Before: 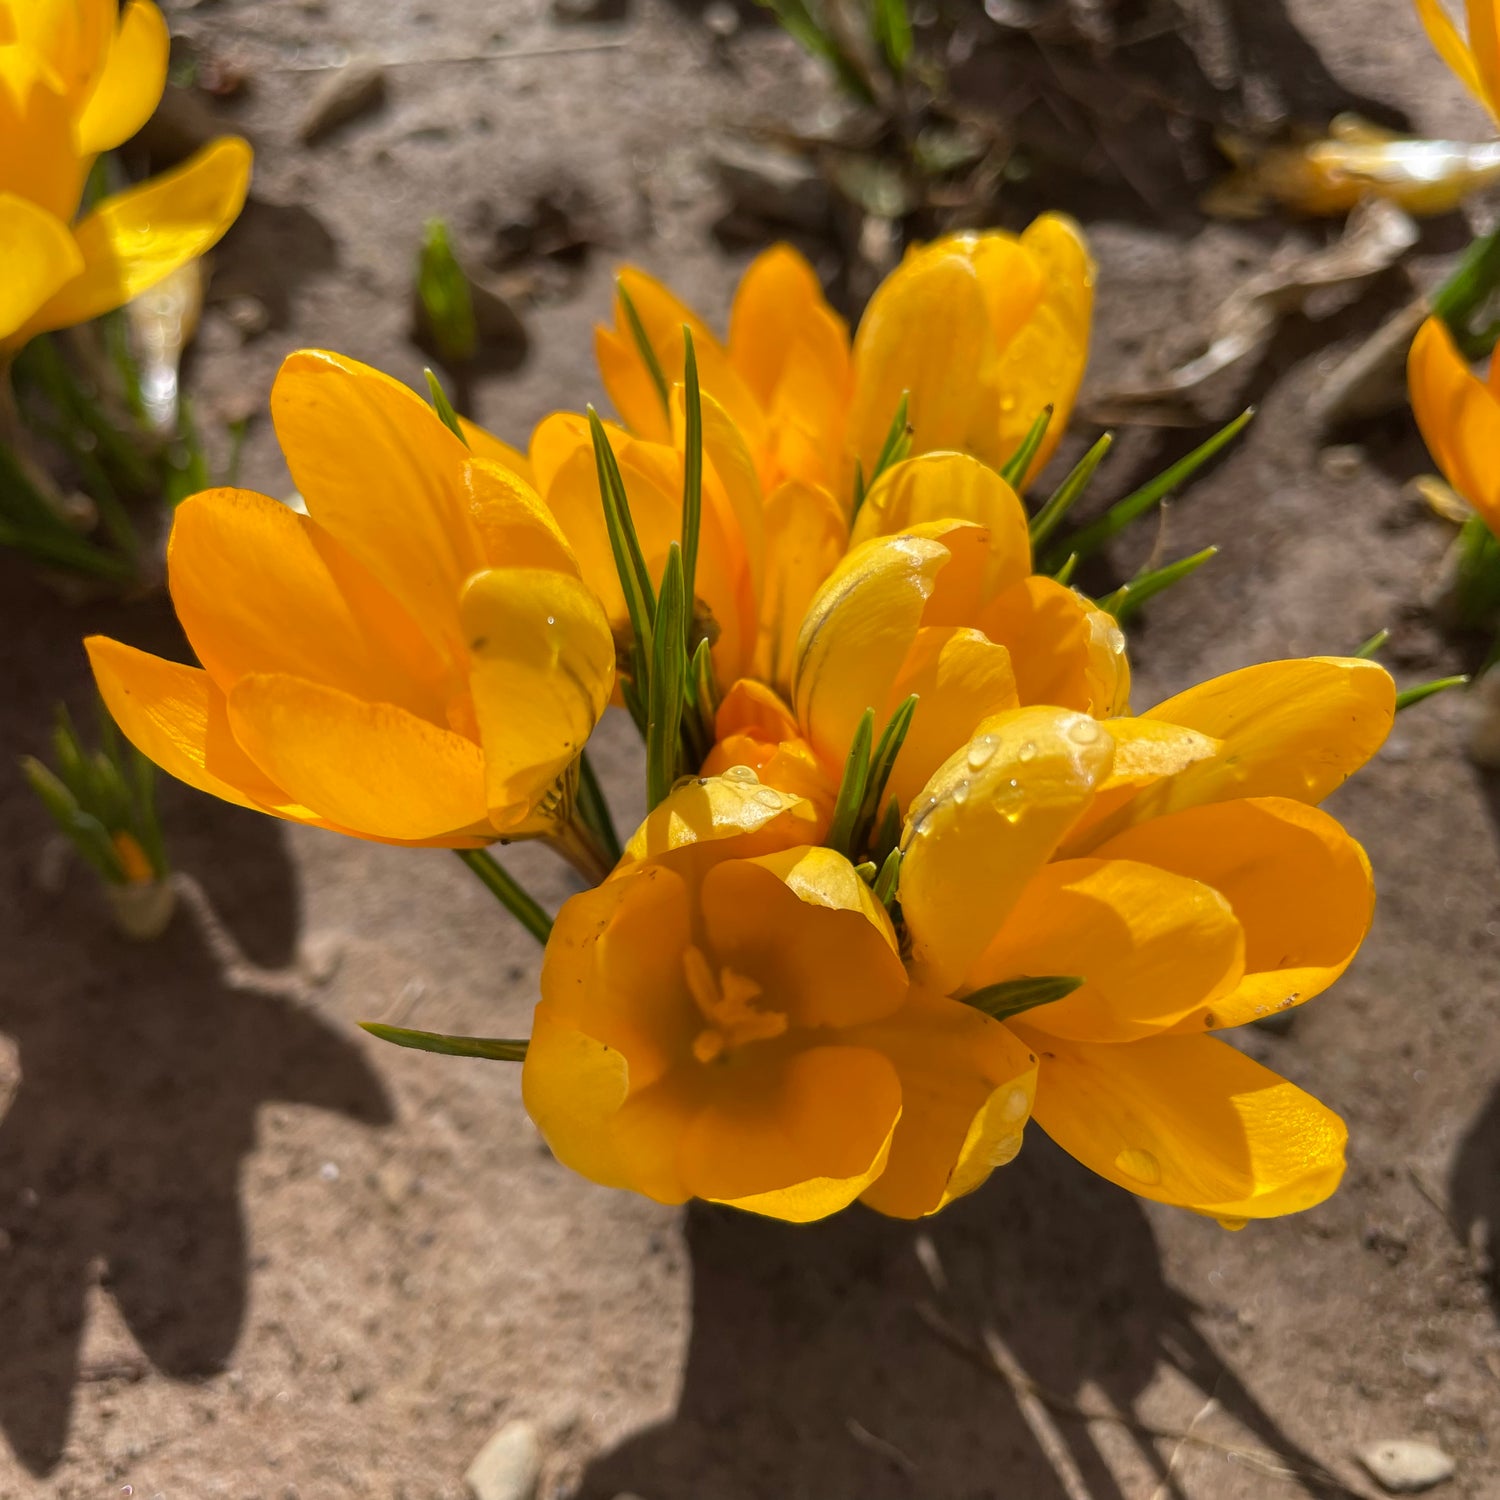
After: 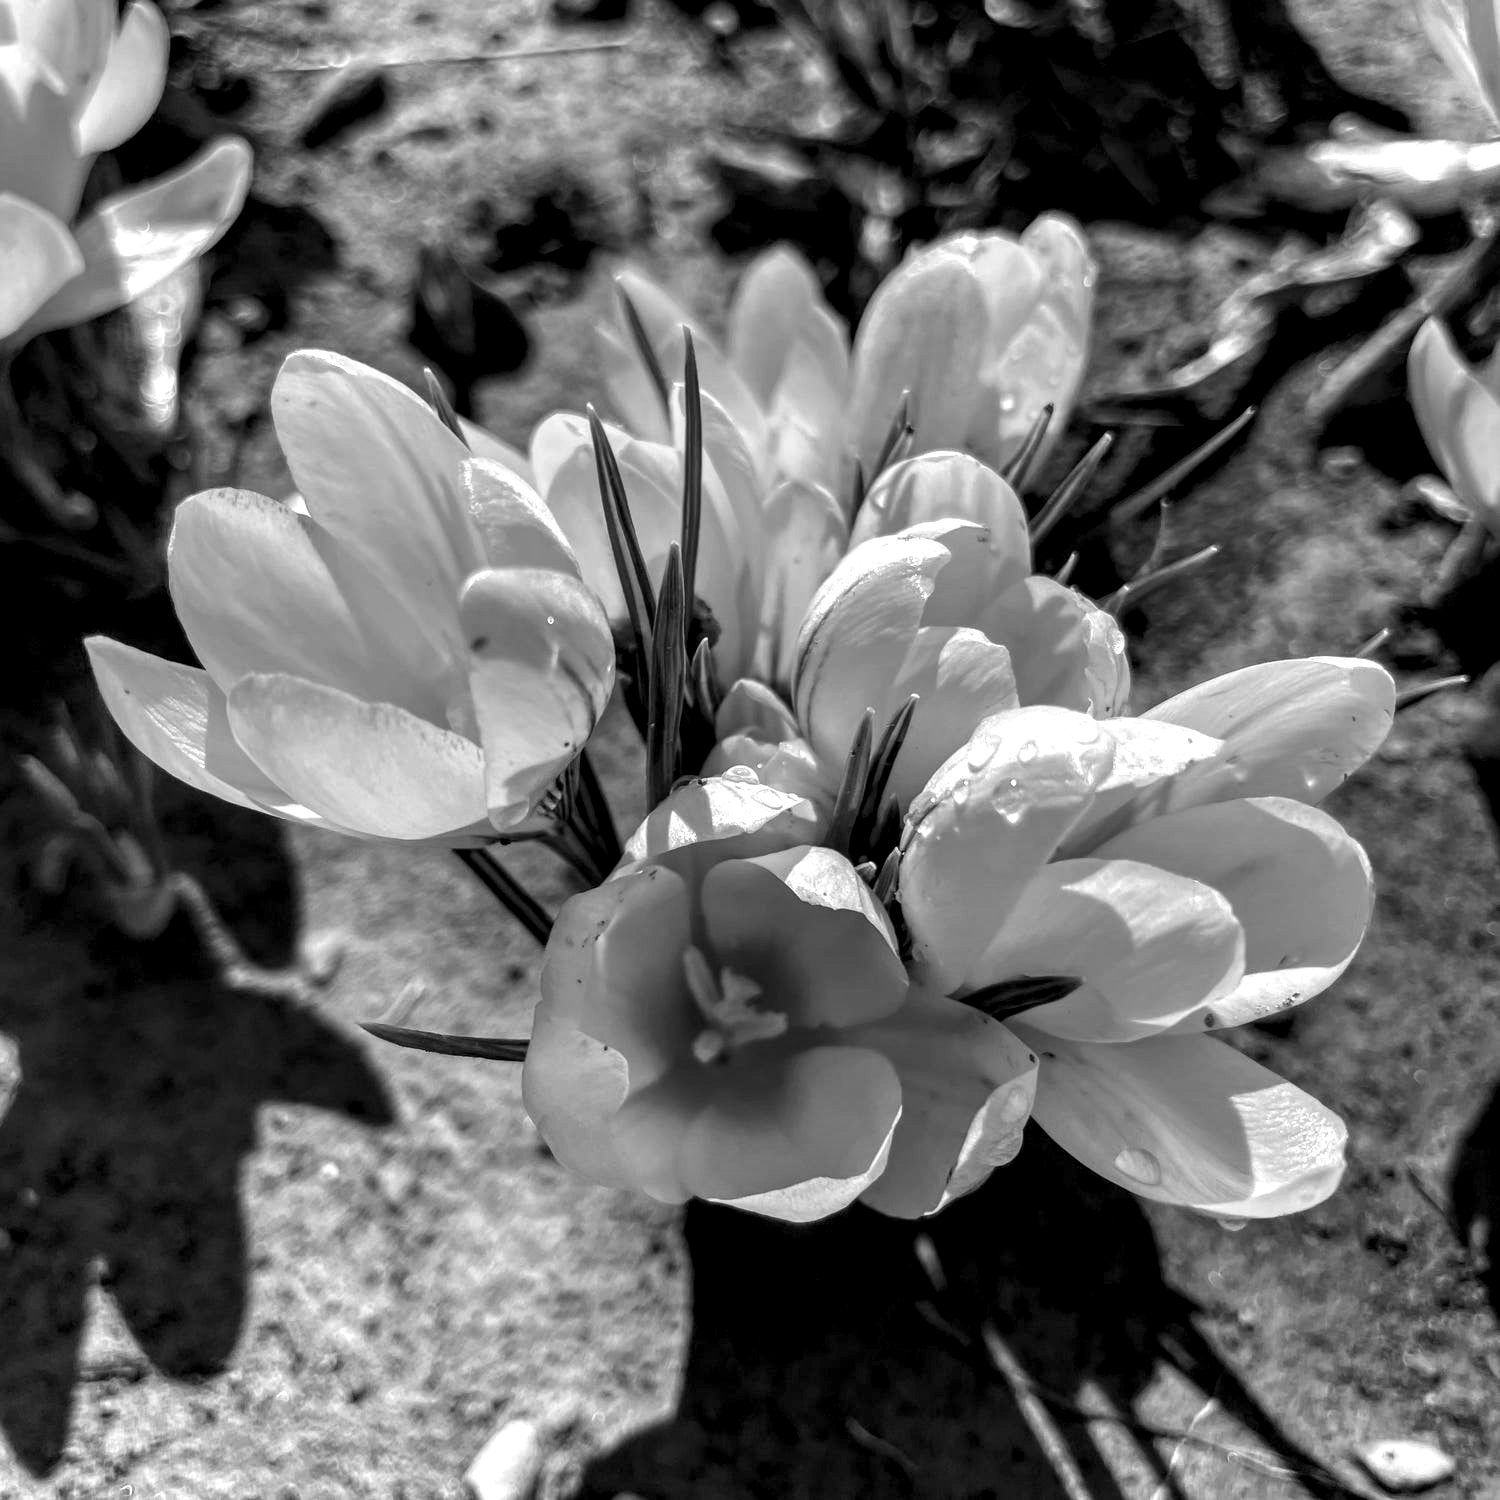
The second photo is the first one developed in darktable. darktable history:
local contrast: detail 203%
monochrome: on, module defaults
color balance: gamma [0.9, 0.988, 0.975, 1.025], gain [1.05, 1, 1, 1]
